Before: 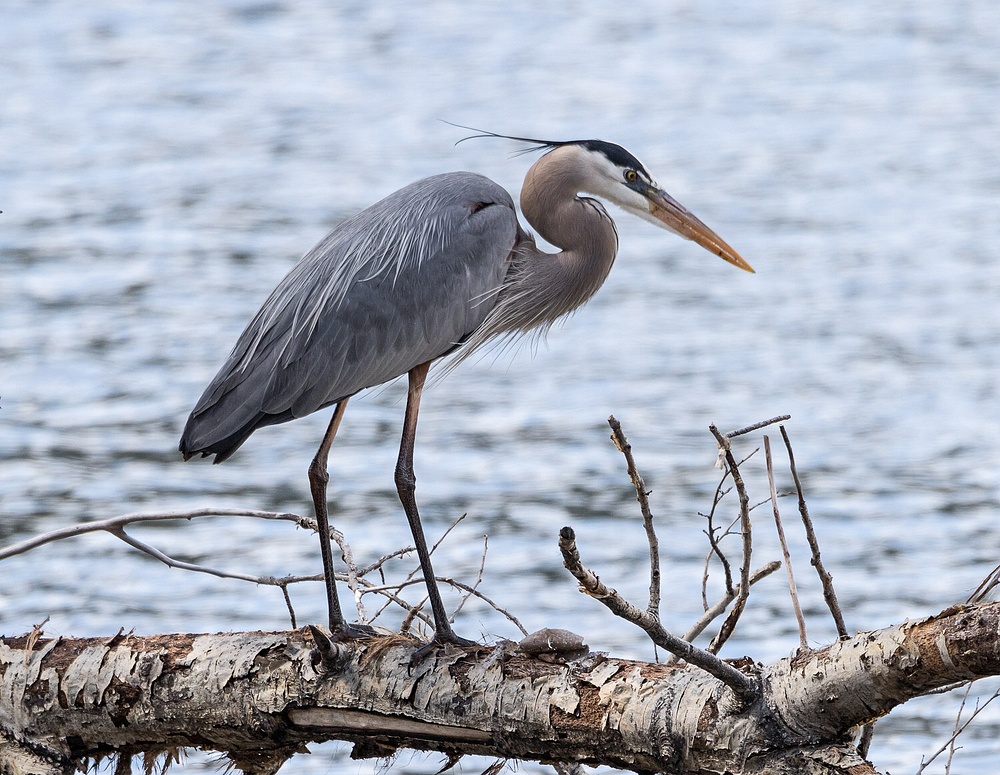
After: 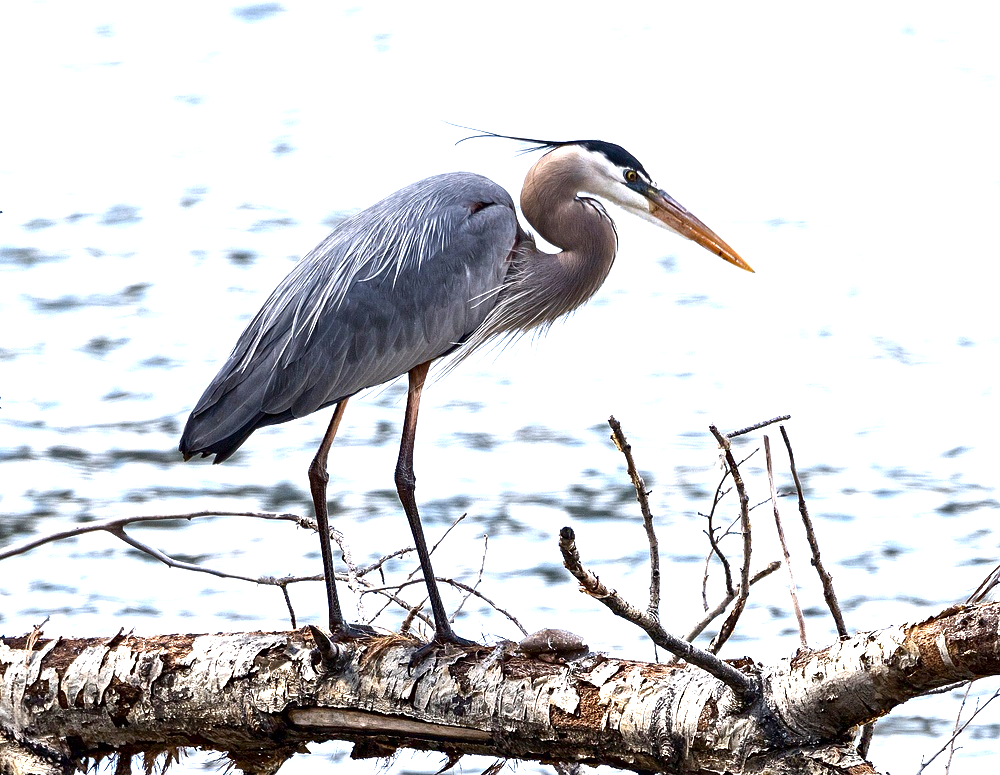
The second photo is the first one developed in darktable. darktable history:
contrast brightness saturation: brightness -0.245, saturation 0.2
exposure: black level correction 0.001, exposure 1.116 EV, compensate highlight preservation false
